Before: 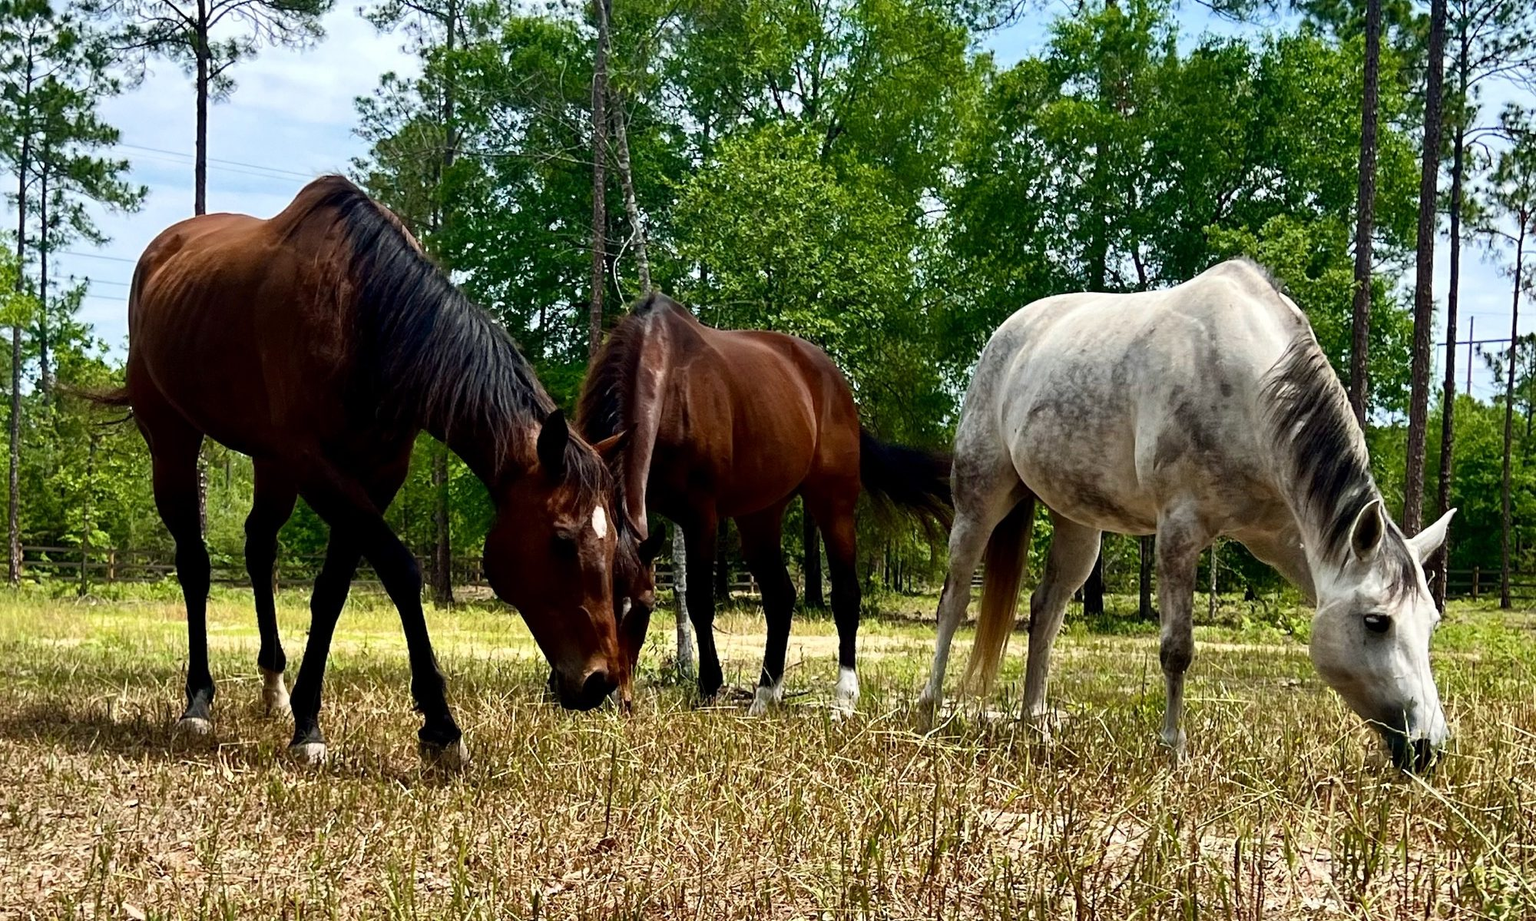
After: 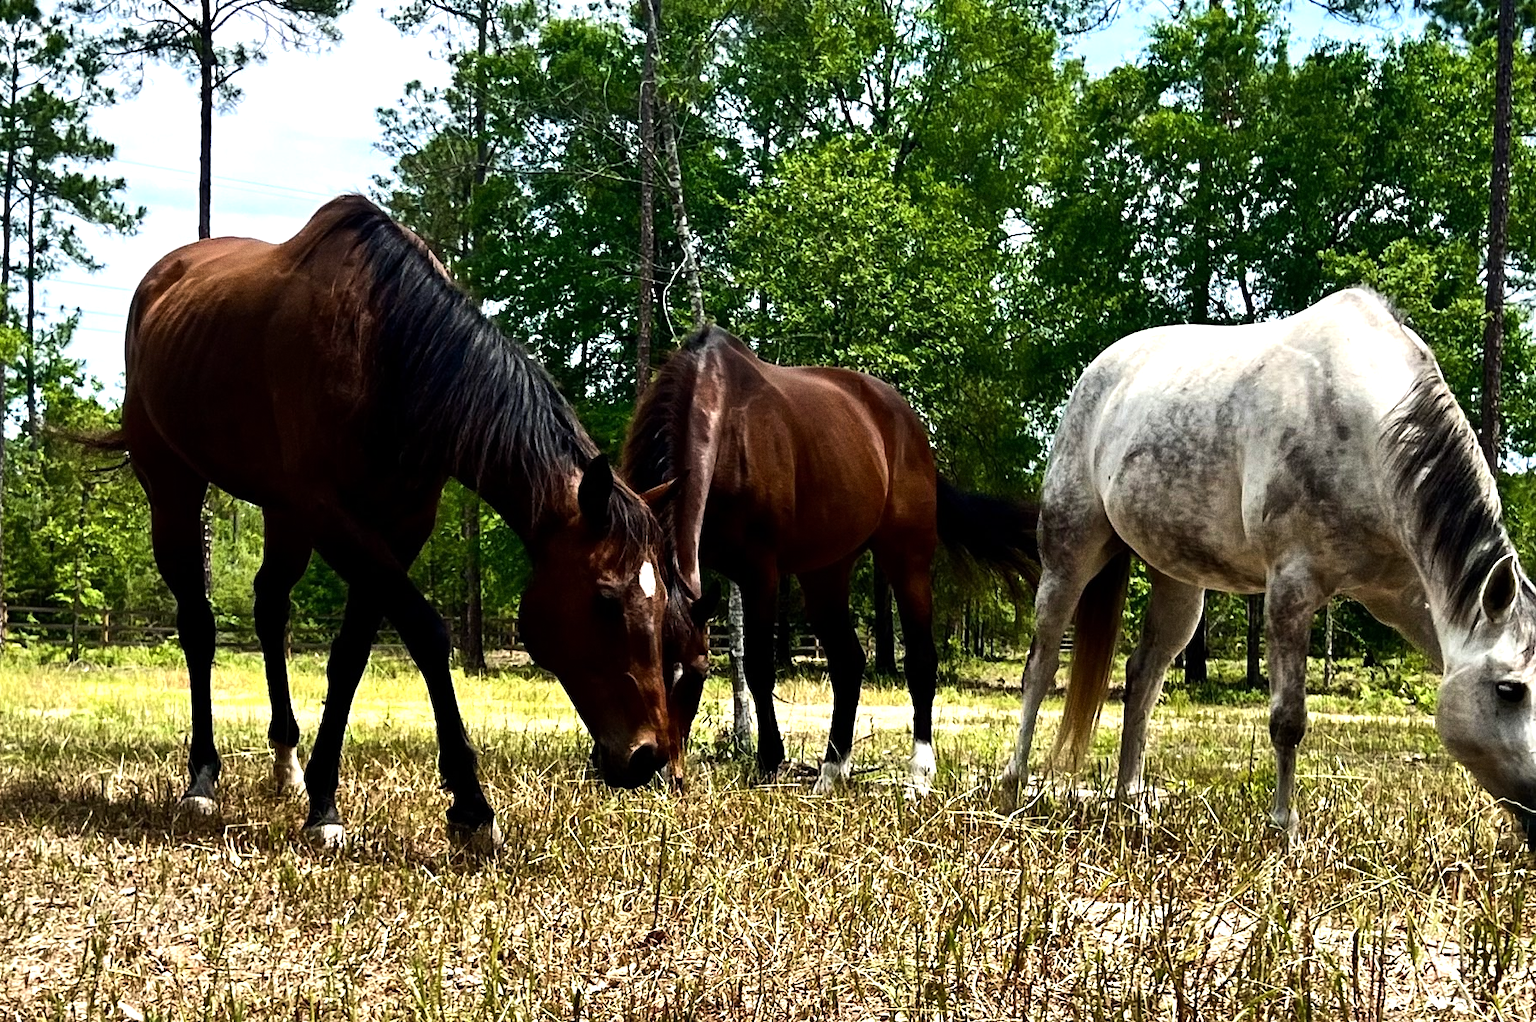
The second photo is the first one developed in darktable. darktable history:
grain: on, module defaults
crop and rotate: left 1.088%, right 8.807%
tone equalizer: -8 EV -0.75 EV, -7 EV -0.7 EV, -6 EV -0.6 EV, -5 EV -0.4 EV, -3 EV 0.4 EV, -2 EV 0.6 EV, -1 EV 0.7 EV, +0 EV 0.75 EV, edges refinement/feathering 500, mask exposure compensation -1.57 EV, preserve details no
